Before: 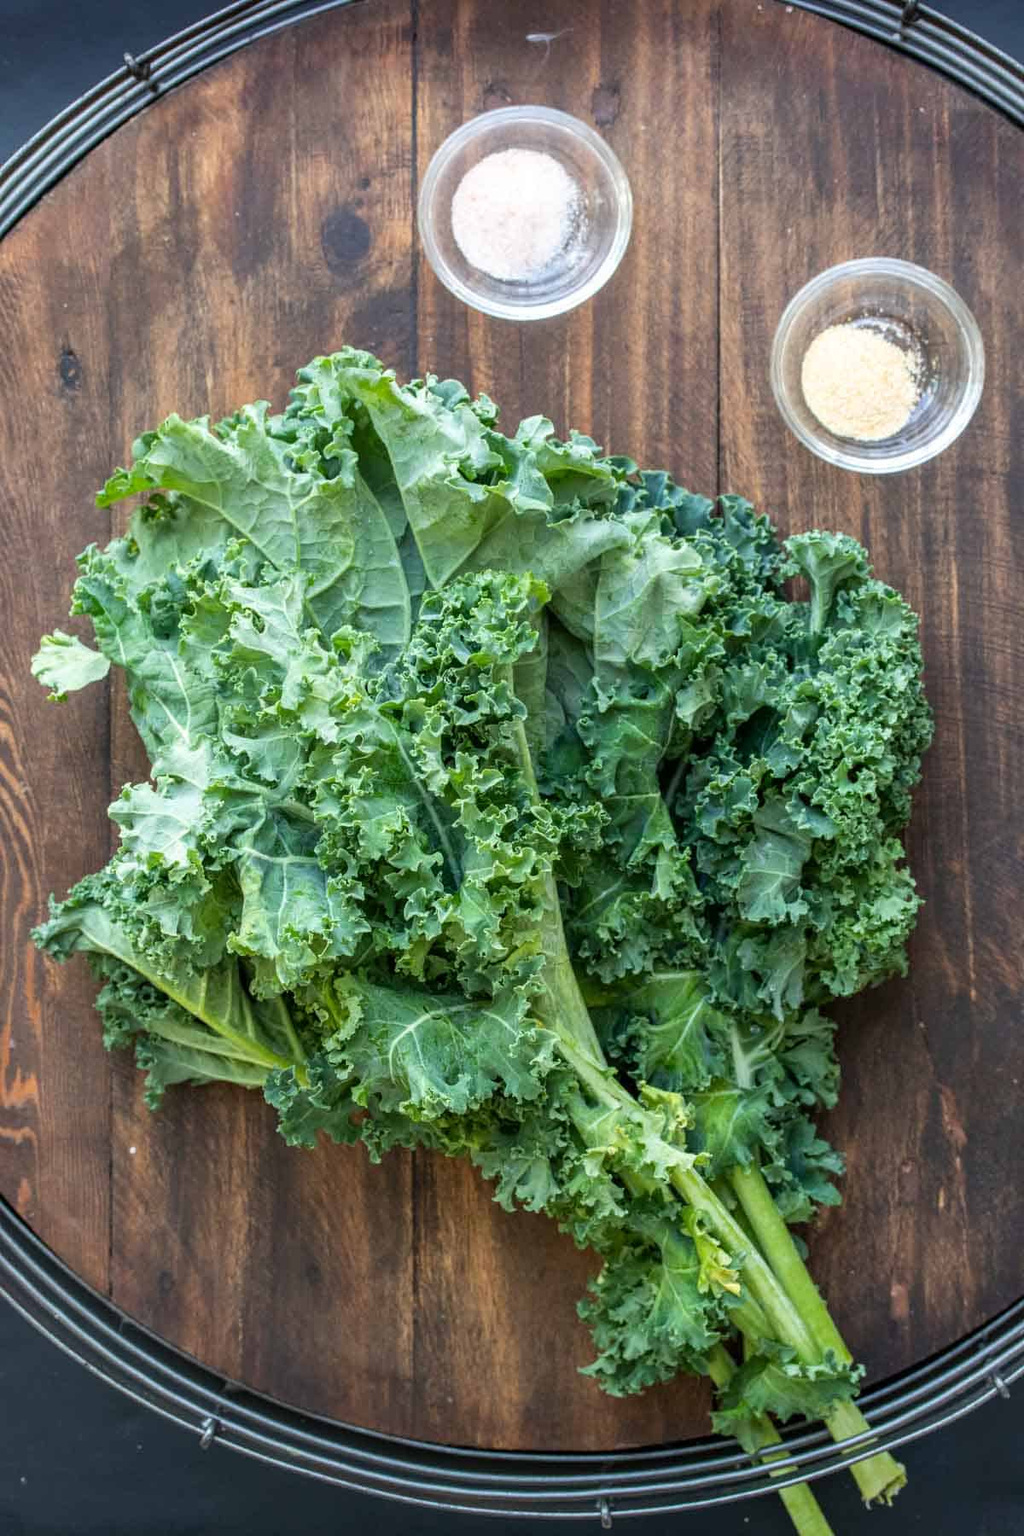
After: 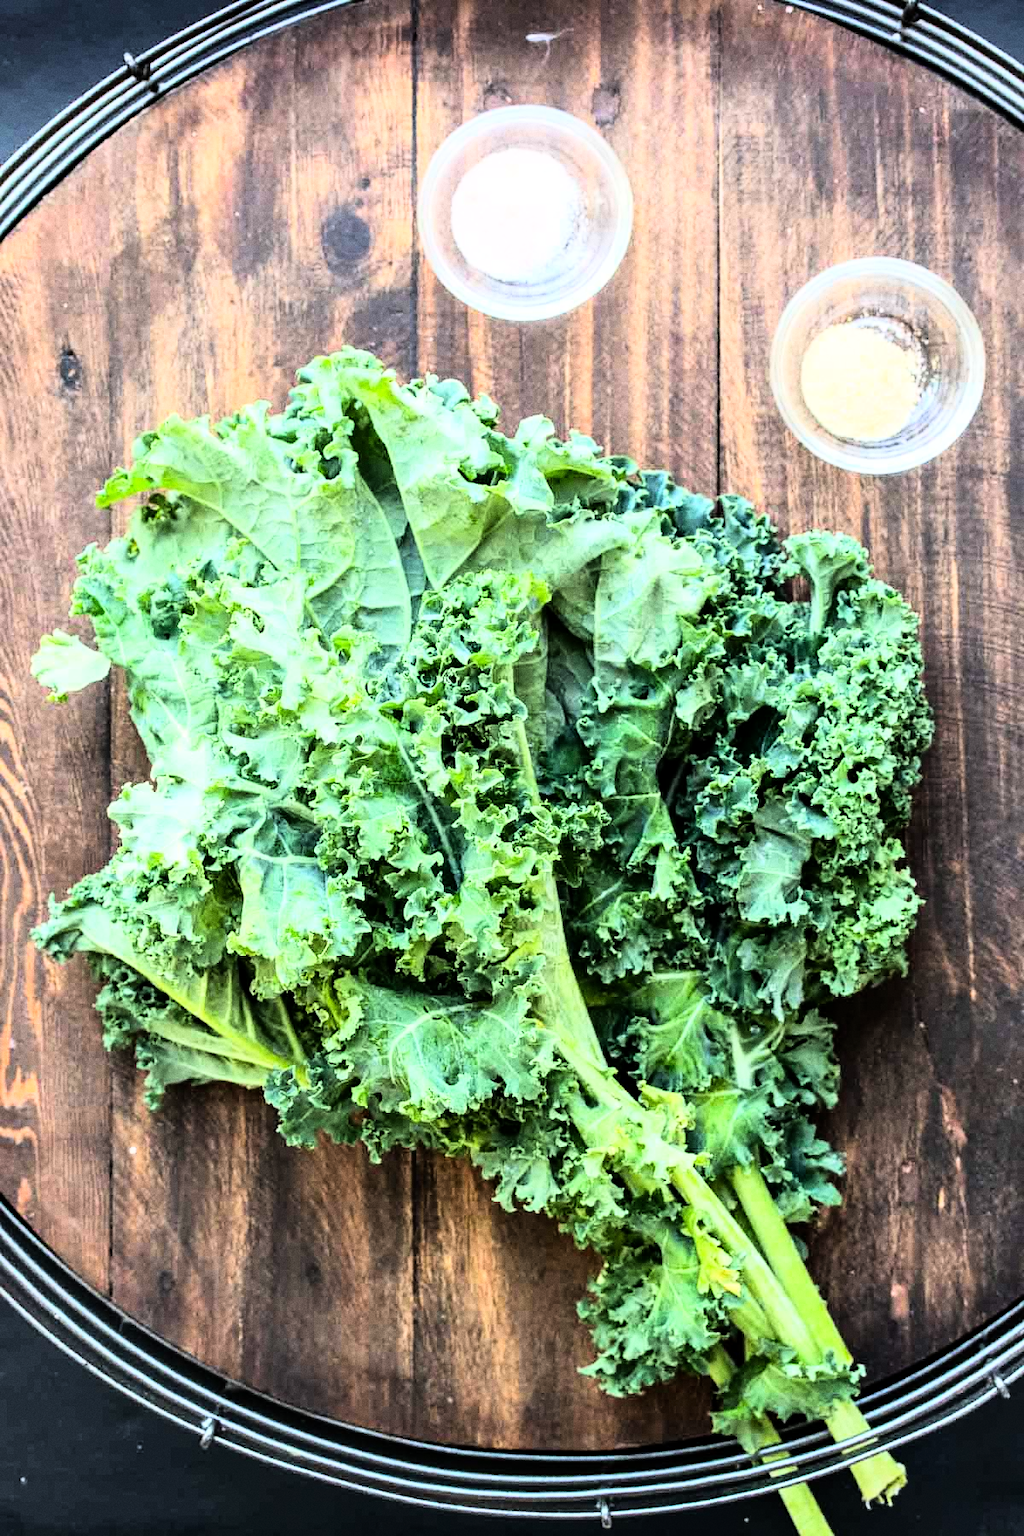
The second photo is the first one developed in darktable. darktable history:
grain: coarseness 0.09 ISO
rotate and perspective: crop left 0, crop top 0
rgb curve: curves: ch0 [(0, 0) (0.21, 0.15) (0.24, 0.21) (0.5, 0.75) (0.75, 0.96) (0.89, 0.99) (1, 1)]; ch1 [(0, 0.02) (0.21, 0.13) (0.25, 0.2) (0.5, 0.67) (0.75, 0.9) (0.89, 0.97) (1, 1)]; ch2 [(0, 0.02) (0.21, 0.13) (0.25, 0.2) (0.5, 0.67) (0.75, 0.9) (0.89, 0.97) (1, 1)], compensate middle gray true
contrast equalizer: octaves 7, y [[0.6 ×6], [0.55 ×6], [0 ×6], [0 ×6], [0 ×6]], mix 0.15
